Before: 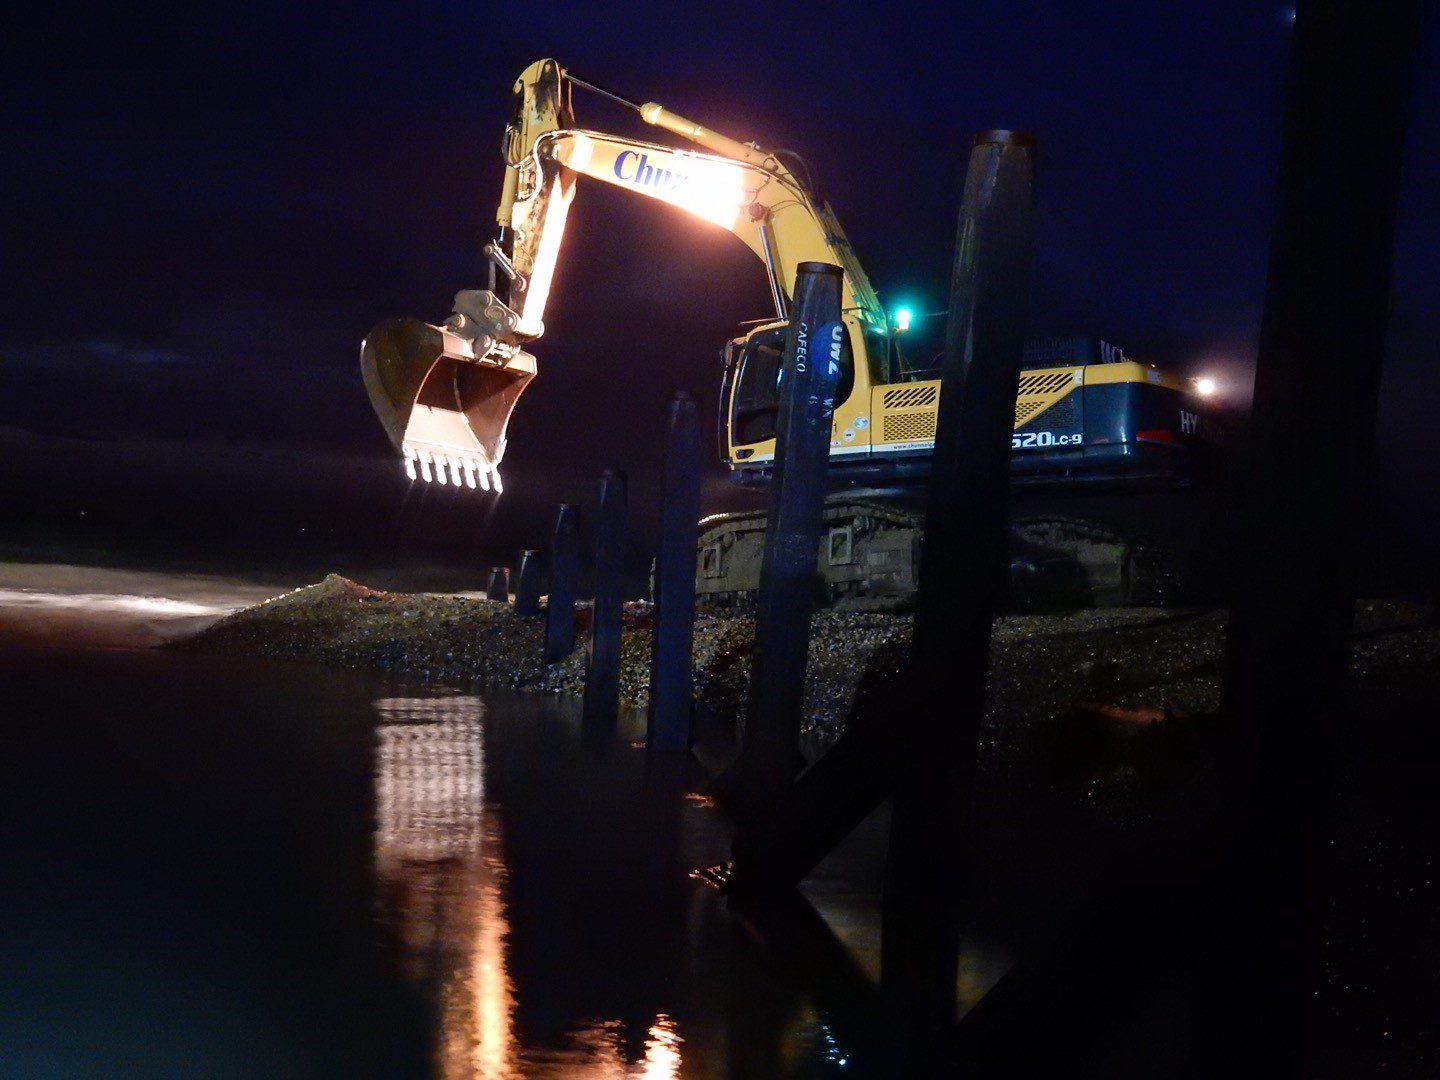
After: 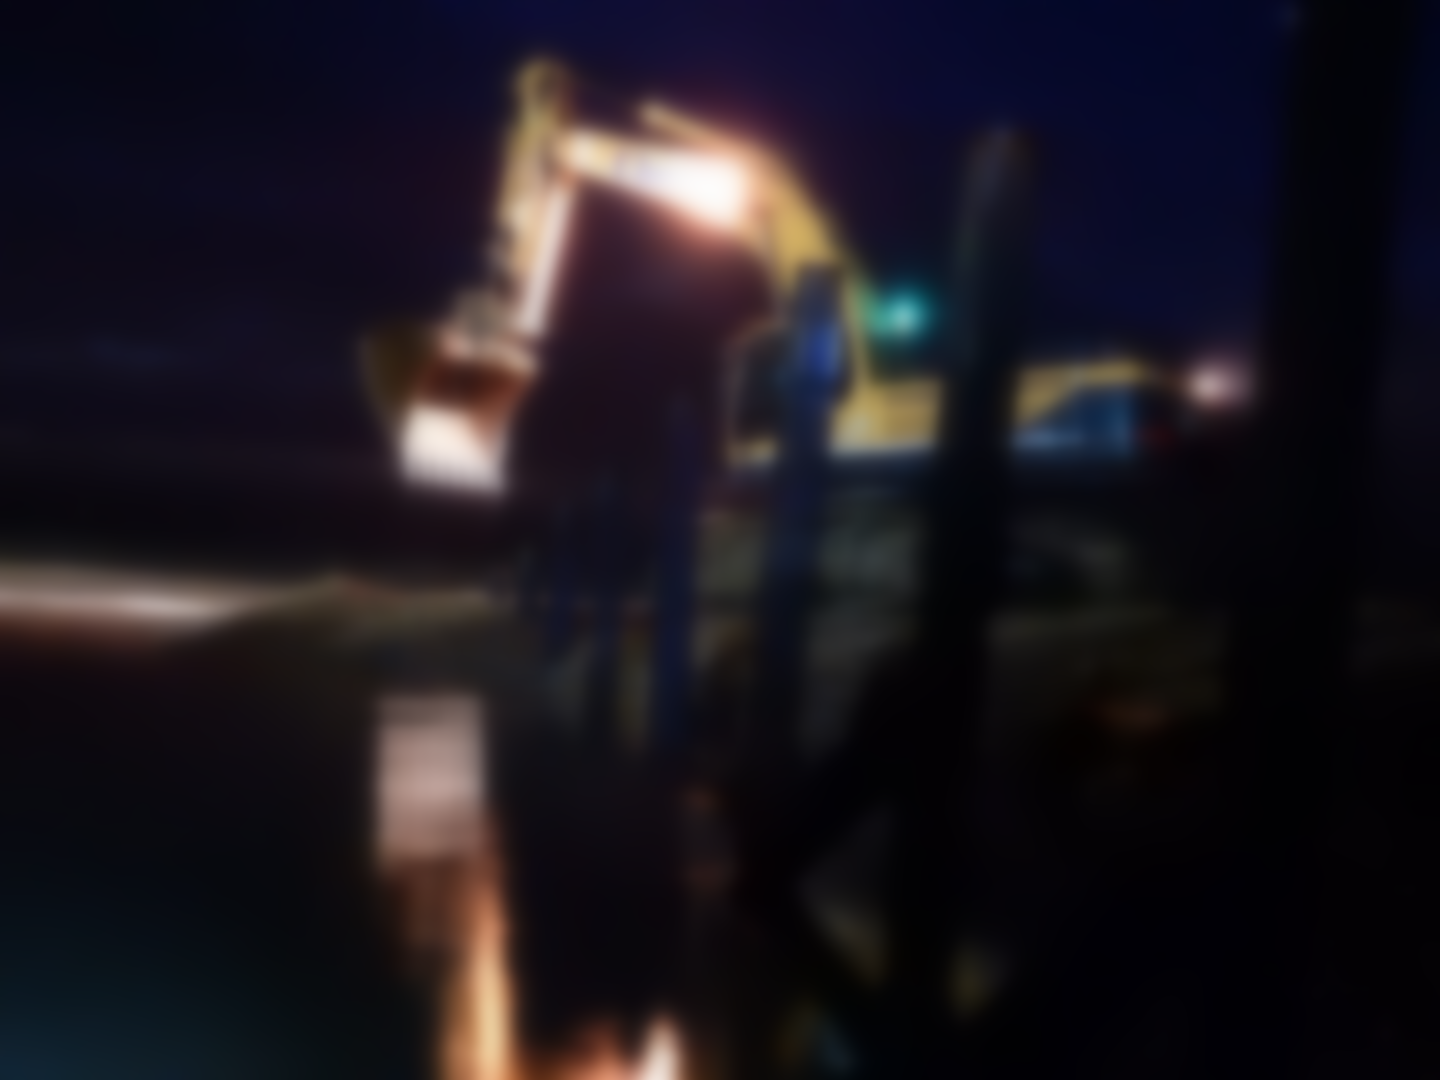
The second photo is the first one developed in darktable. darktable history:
lowpass: on, module defaults
color balance rgb: on, module defaults
